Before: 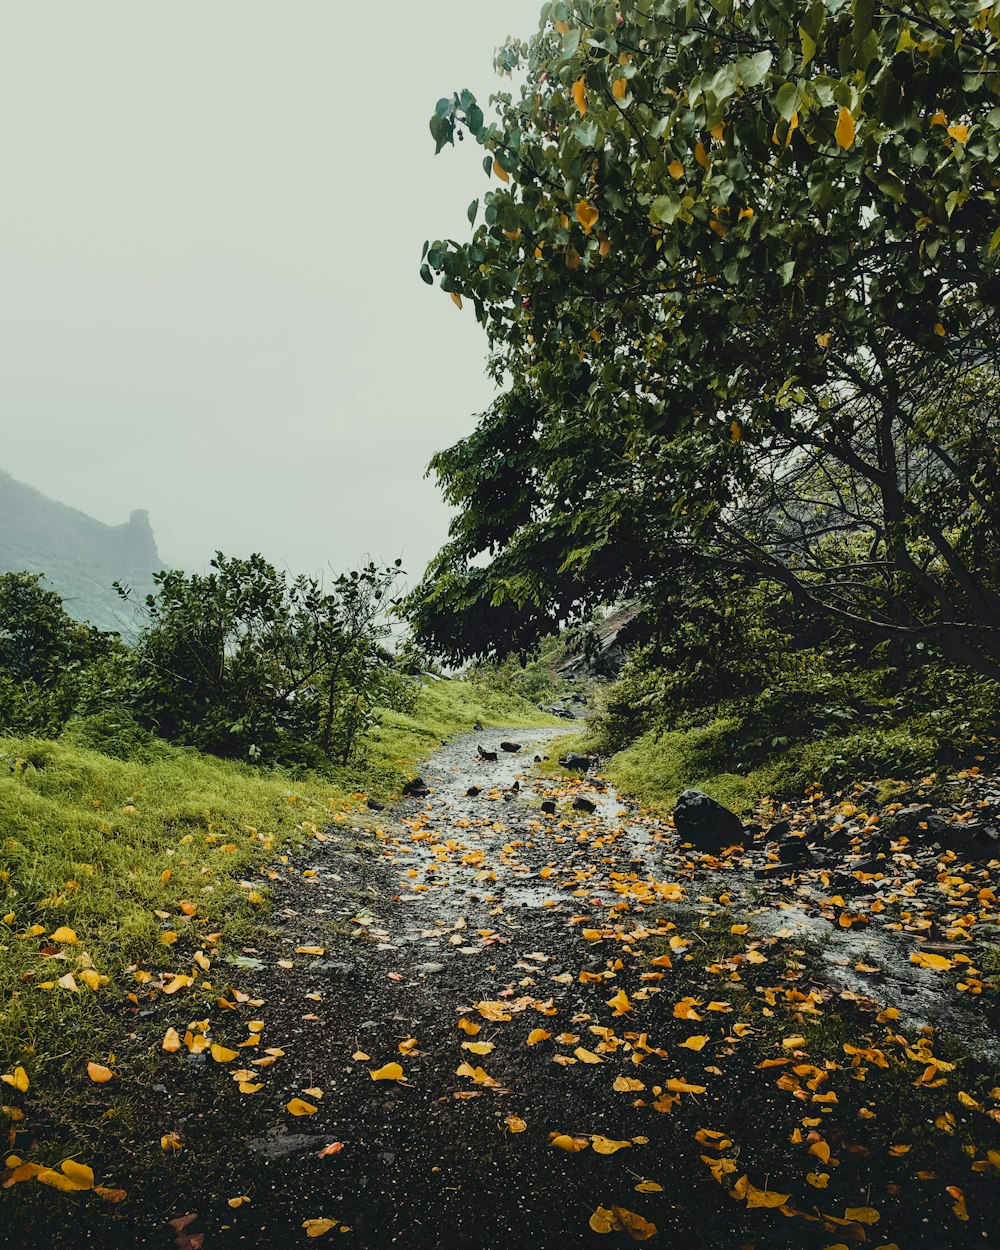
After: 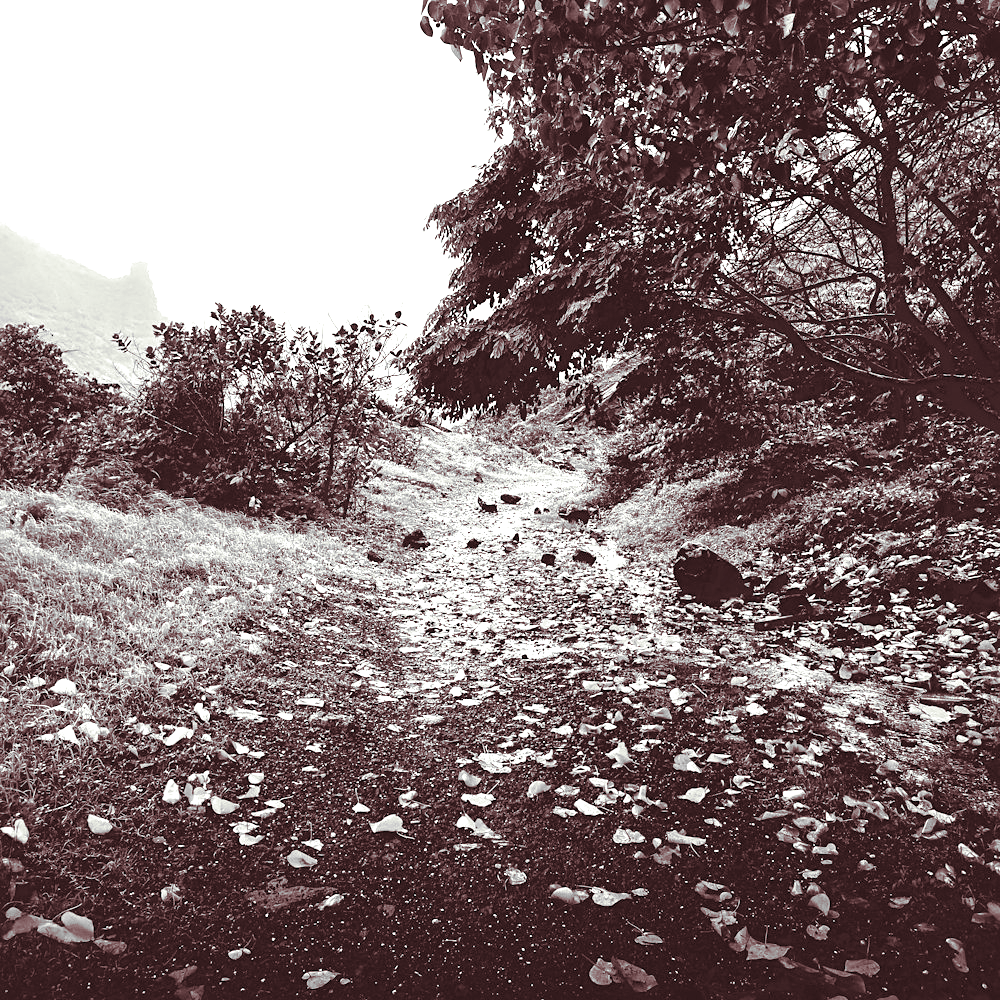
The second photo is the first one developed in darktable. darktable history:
crop and rotate: top 19.998%
rotate and perspective: automatic cropping off
monochrome: a -92.57, b 58.91
exposure: black level correction 0, exposure 1.3 EV, compensate exposure bias true, compensate highlight preservation false
split-toning: on, module defaults
sharpen: amount 0.2
